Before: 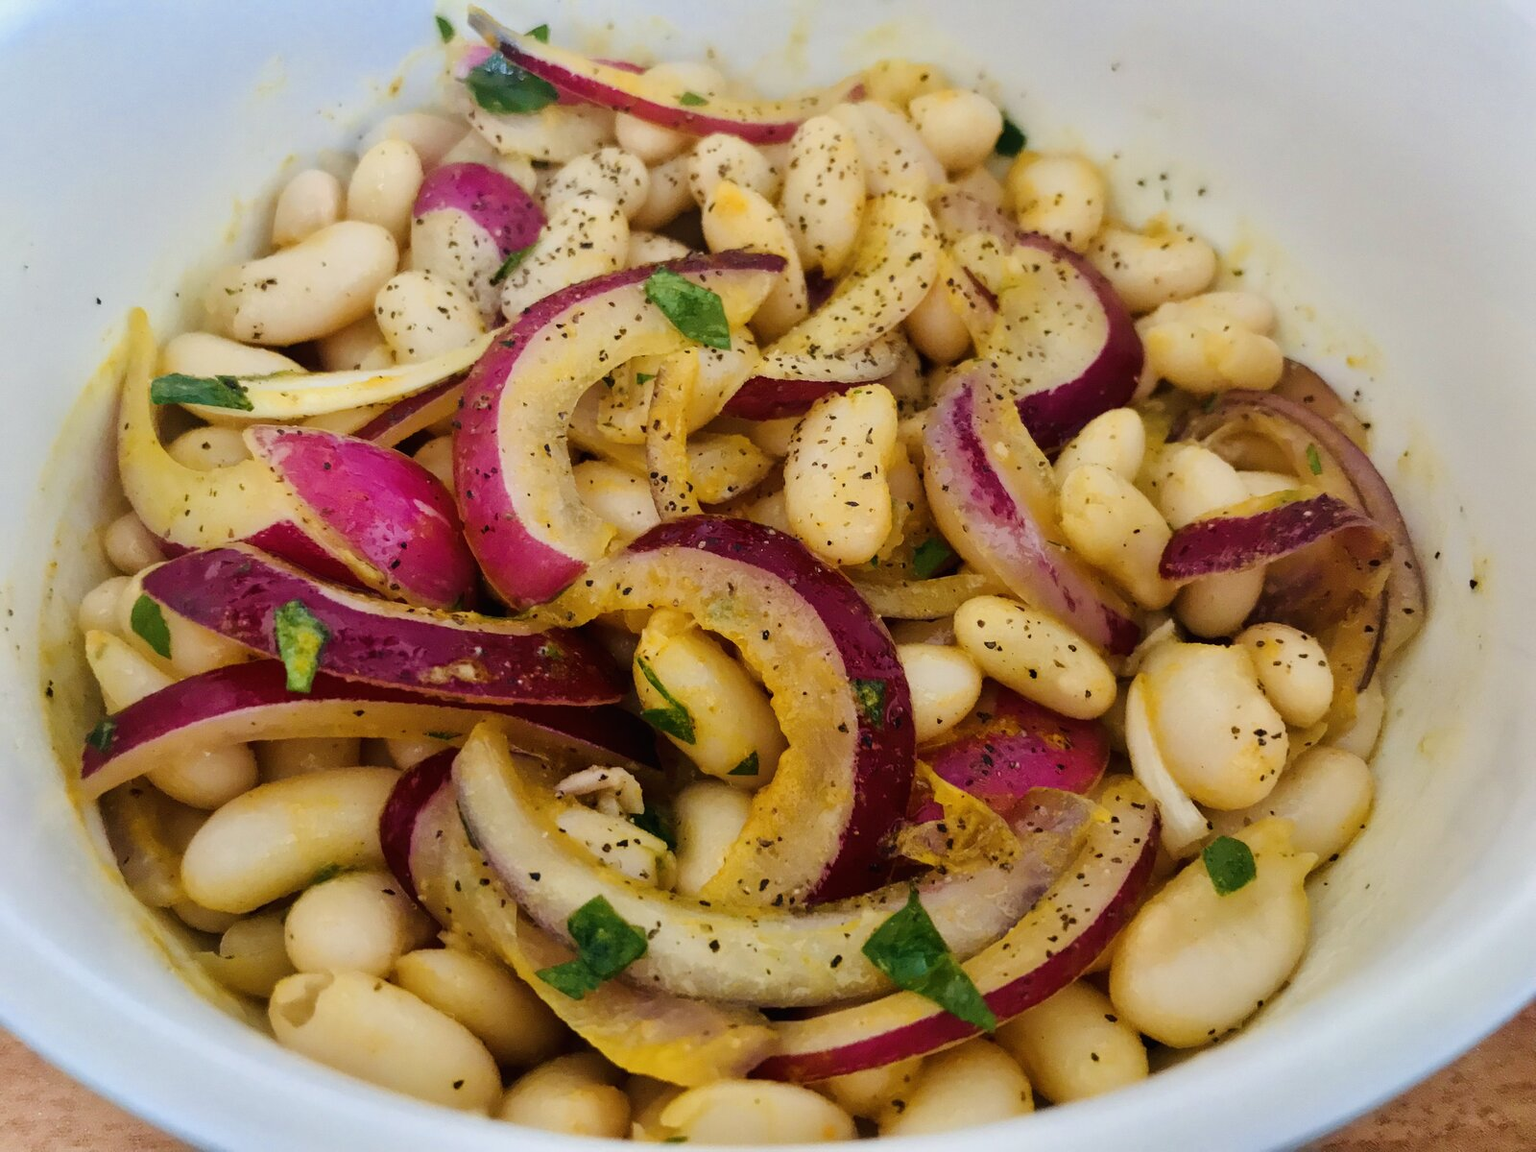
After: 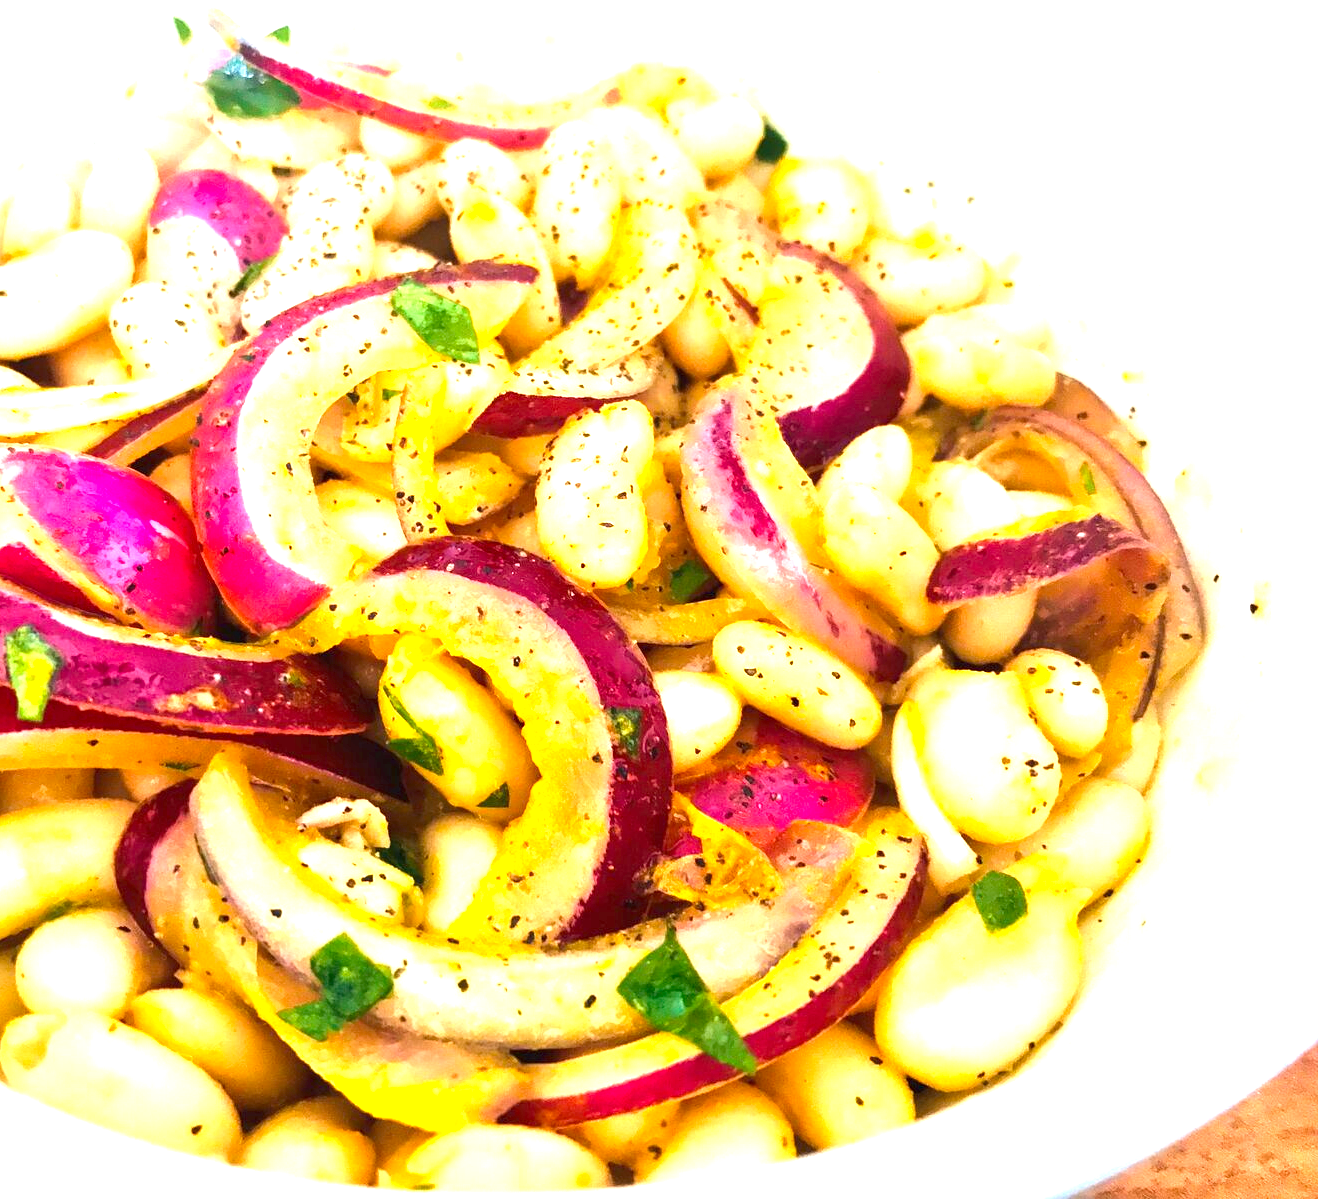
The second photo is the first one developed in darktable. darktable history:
exposure: exposure 1.992 EV, compensate highlight preservation false
crop: left 17.606%, bottom 0.048%
